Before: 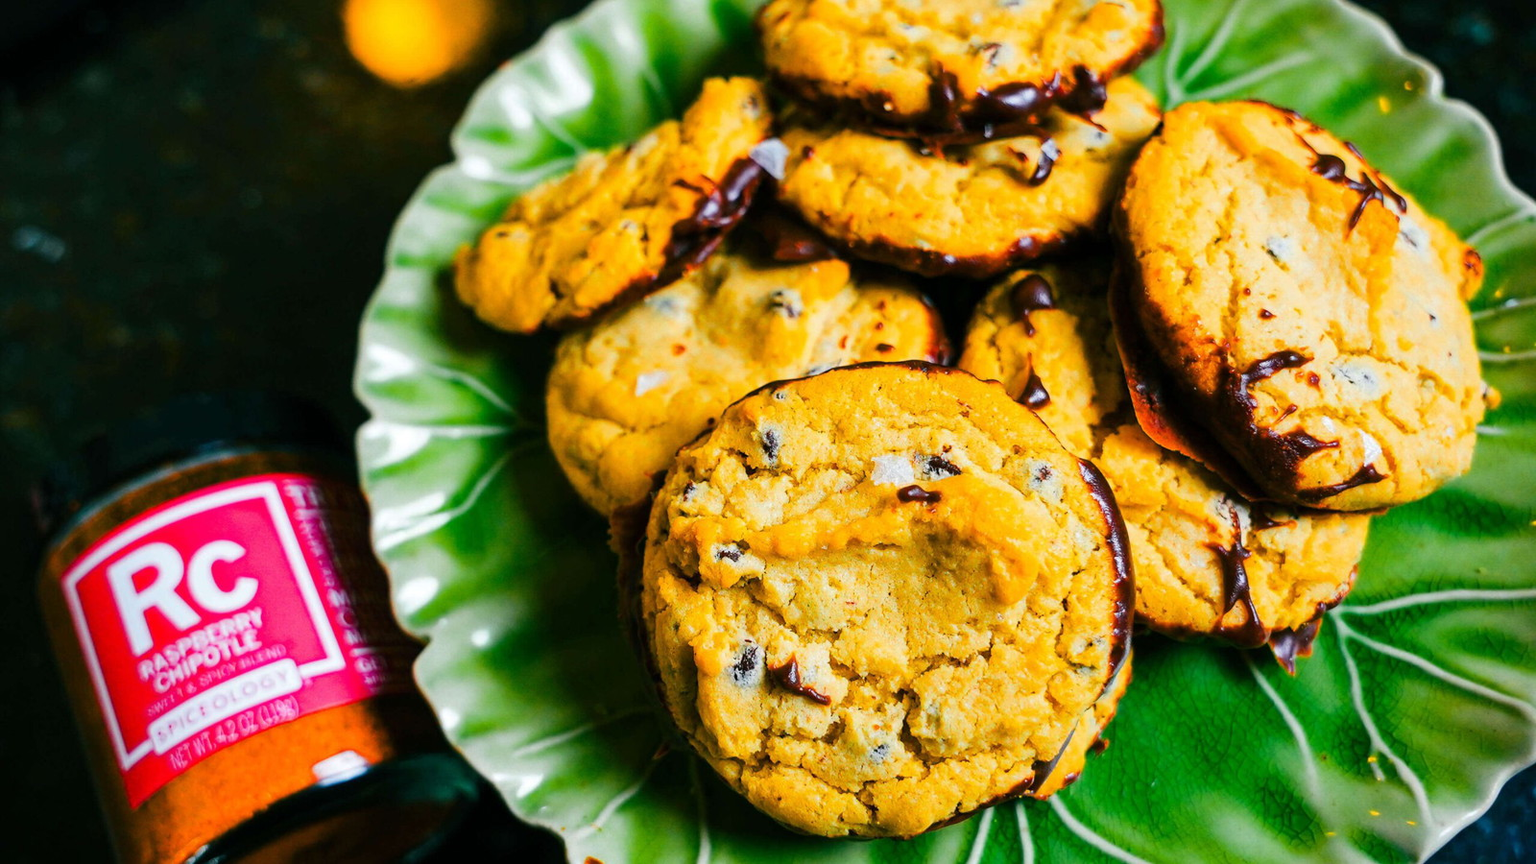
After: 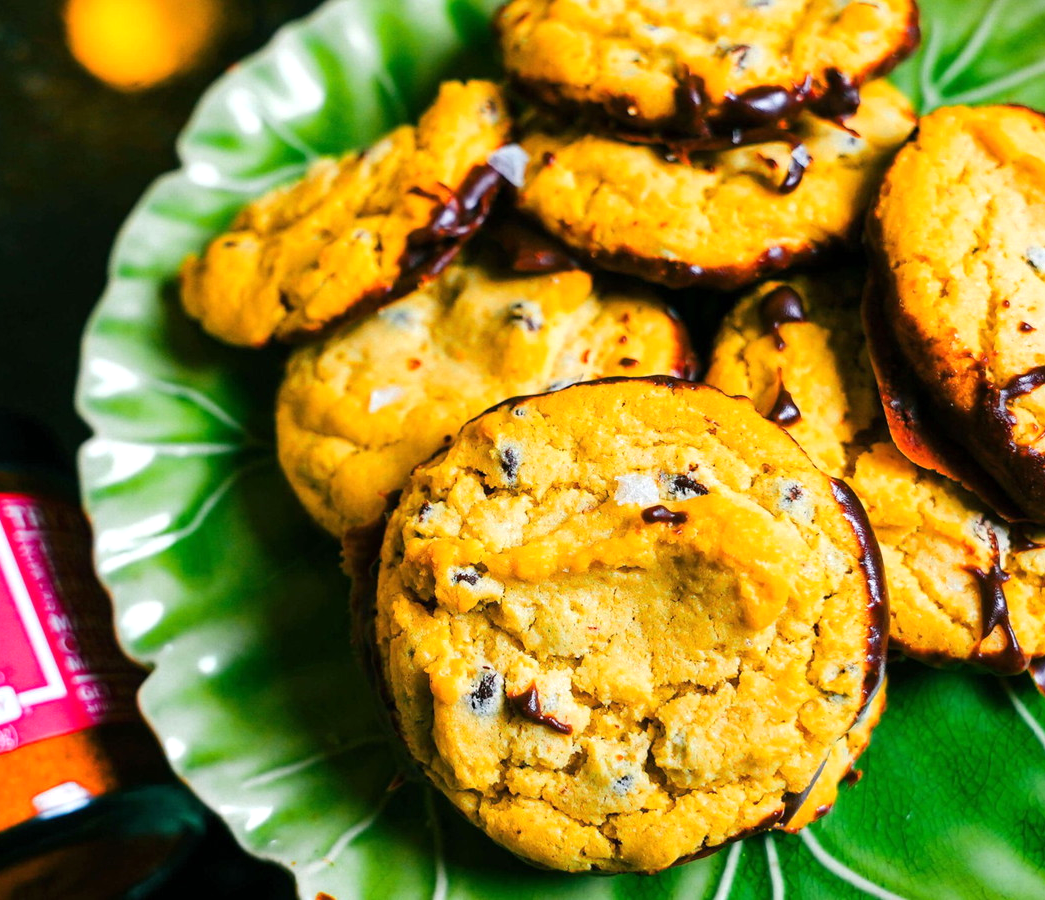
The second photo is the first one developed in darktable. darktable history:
crop and rotate: left 18.405%, right 16.28%
tone equalizer: edges refinement/feathering 500, mask exposure compensation -1.57 EV, preserve details no
exposure: exposure 0.201 EV, compensate exposure bias true, compensate highlight preservation false
